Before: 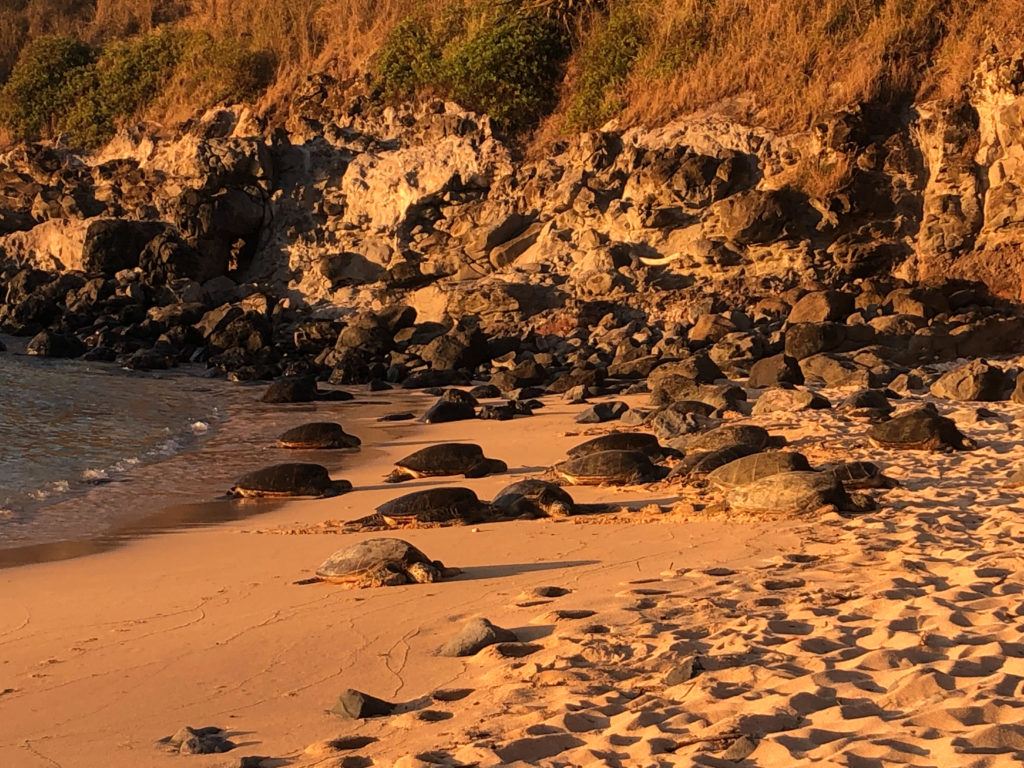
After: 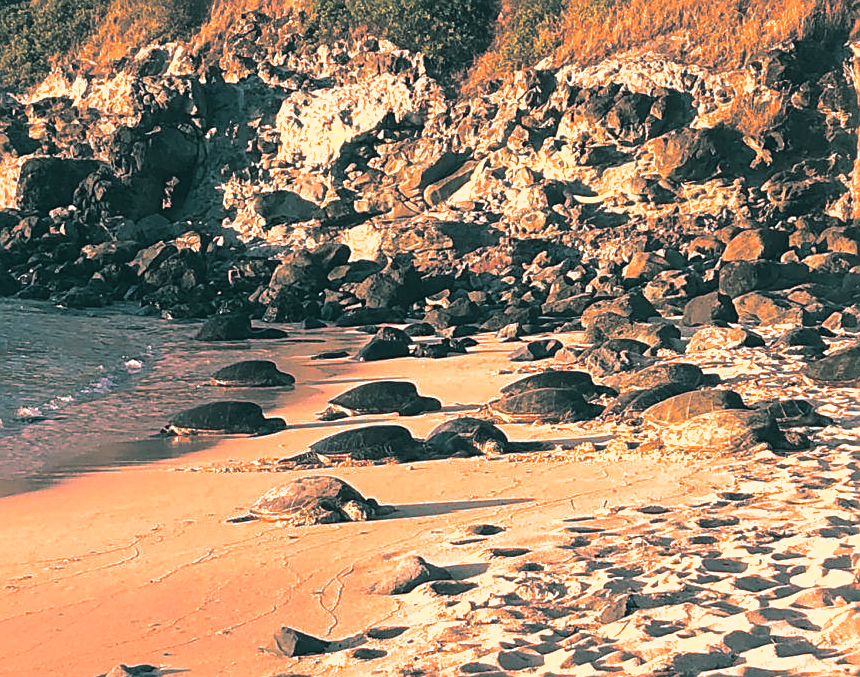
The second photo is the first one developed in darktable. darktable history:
white balance: red 1.042, blue 1.17
crop: left 6.446%, top 8.188%, right 9.538%, bottom 3.548%
split-toning: shadows › hue 186.43°, highlights › hue 49.29°, compress 30.29%
sharpen: on, module defaults
shadows and highlights: radius 125.46, shadows 21.19, highlights -21.19, low approximation 0.01
exposure: black level correction -0.005, exposure 1.002 EV, compensate highlight preservation false
local contrast: mode bilateral grid, contrast 10, coarseness 25, detail 110%, midtone range 0.2
